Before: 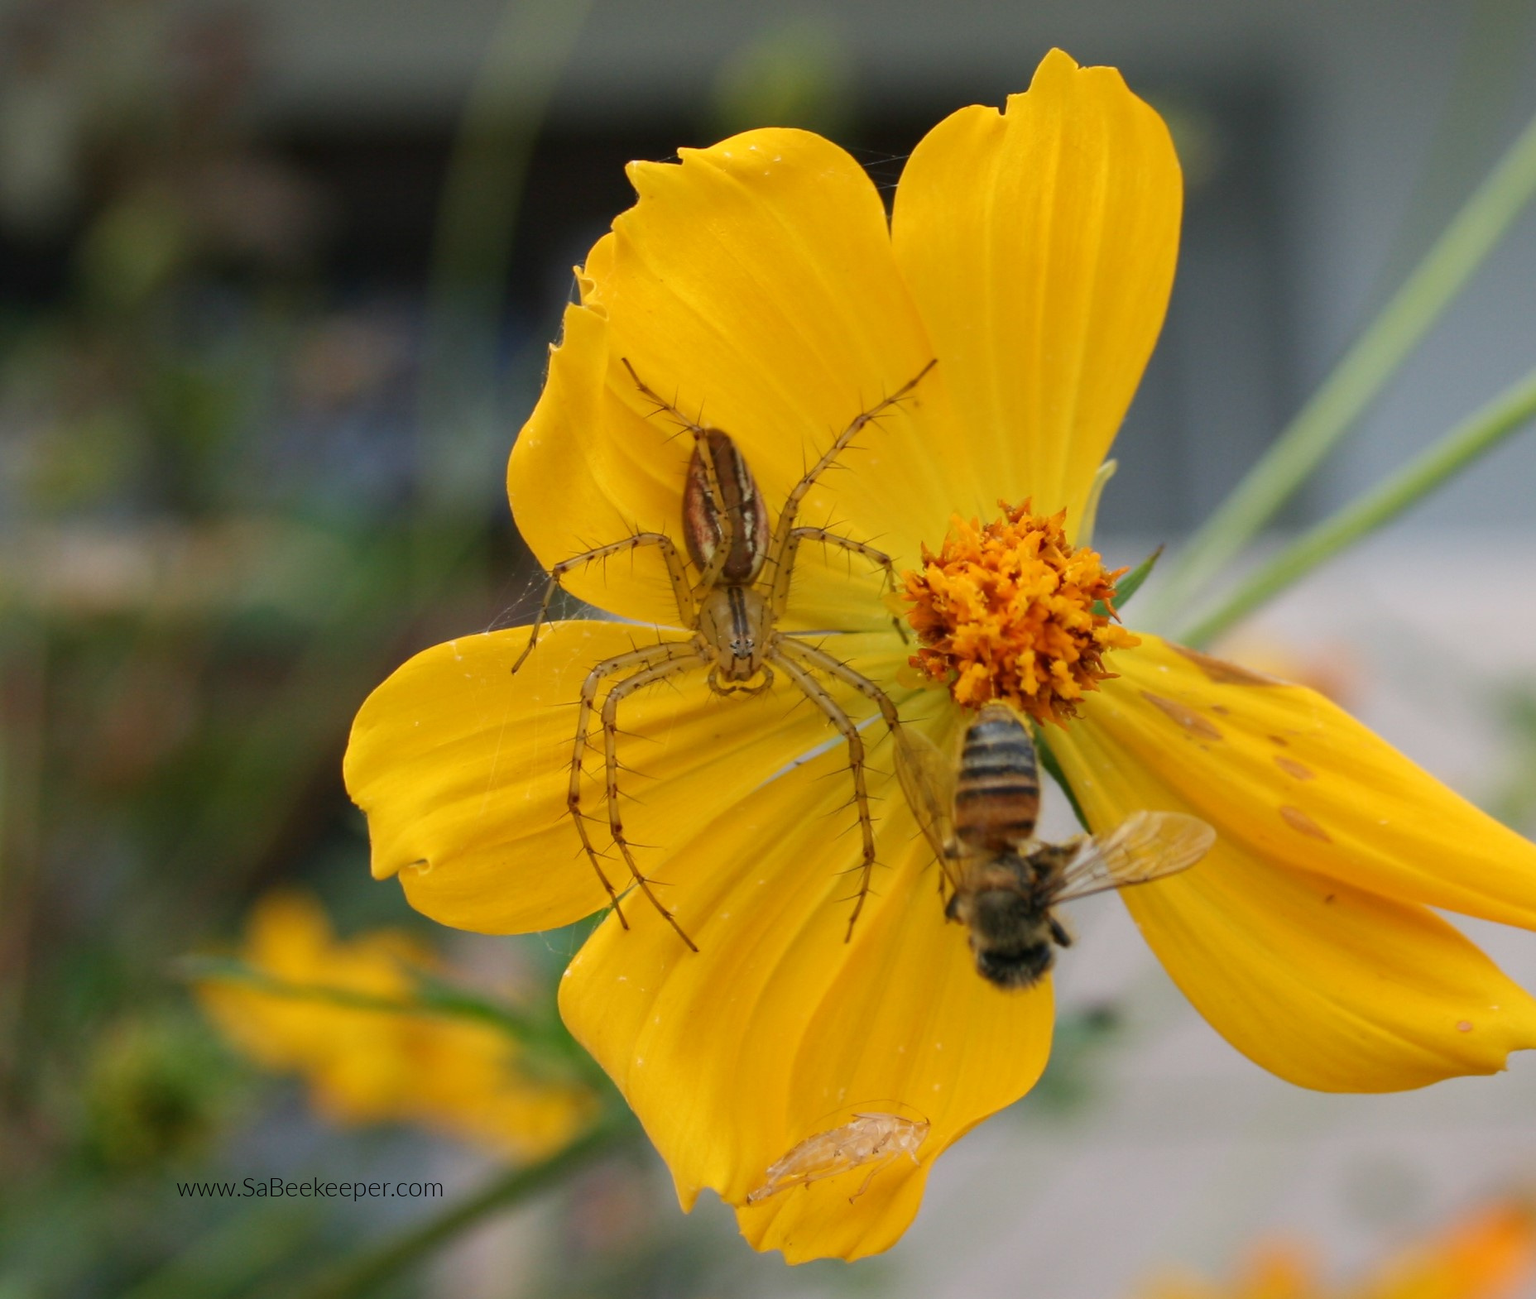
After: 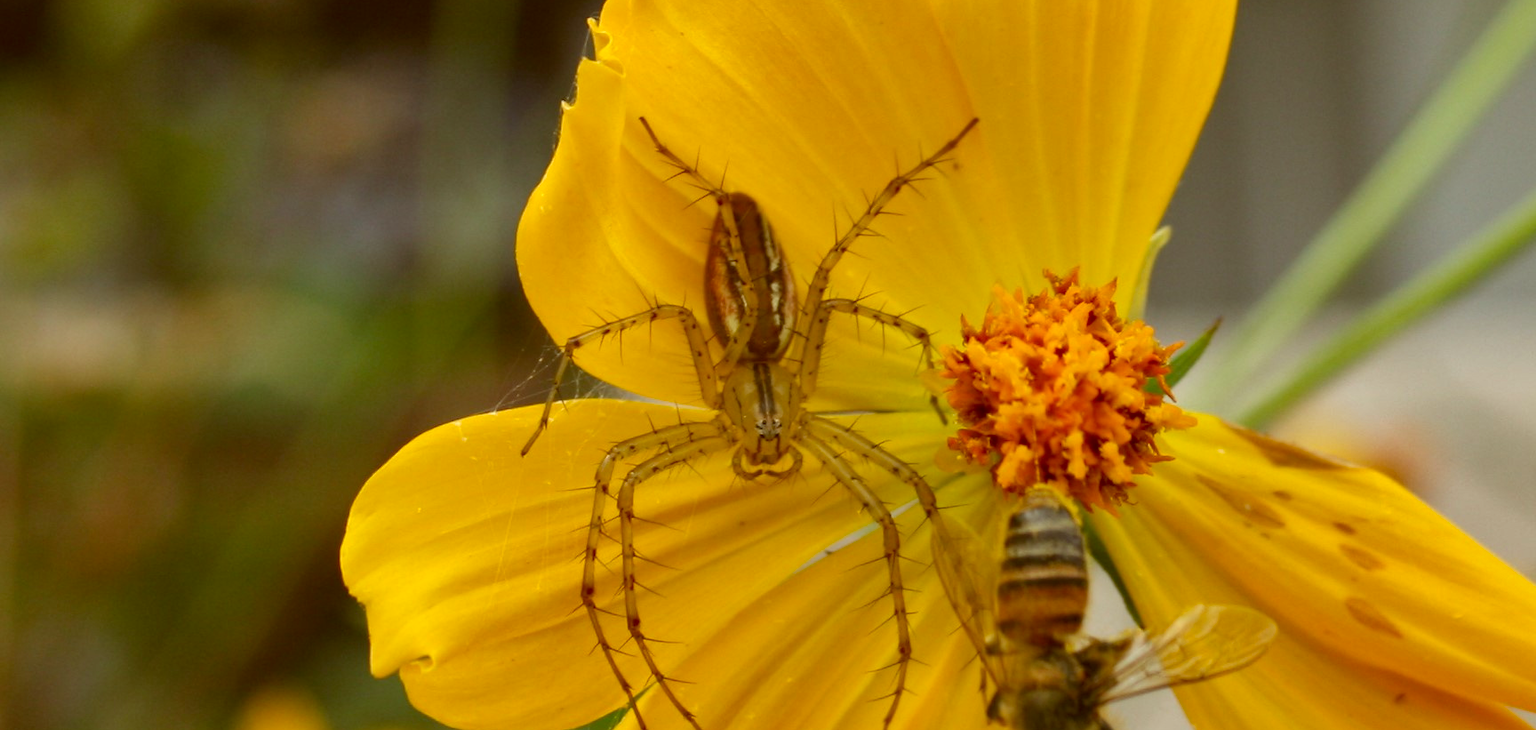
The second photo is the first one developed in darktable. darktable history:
local contrast: mode bilateral grid, contrast 15, coarseness 36, detail 105%, midtone range 0.2
color correction: highlights a* -5.3, highlights b* 9.8, shadows a* 9.8, shadows b* 24.26
exposure: exposure 0.15 EV, compensate highlight preservation false
shadows and highlights: shadows 30.63, highlights -63.22, shadows color adjustment 98%, highlights color adjustment 58.61%, soften with gaussian
crop: left 1.744%, top 19.225%, right 5.069%, bottom 28.357%
